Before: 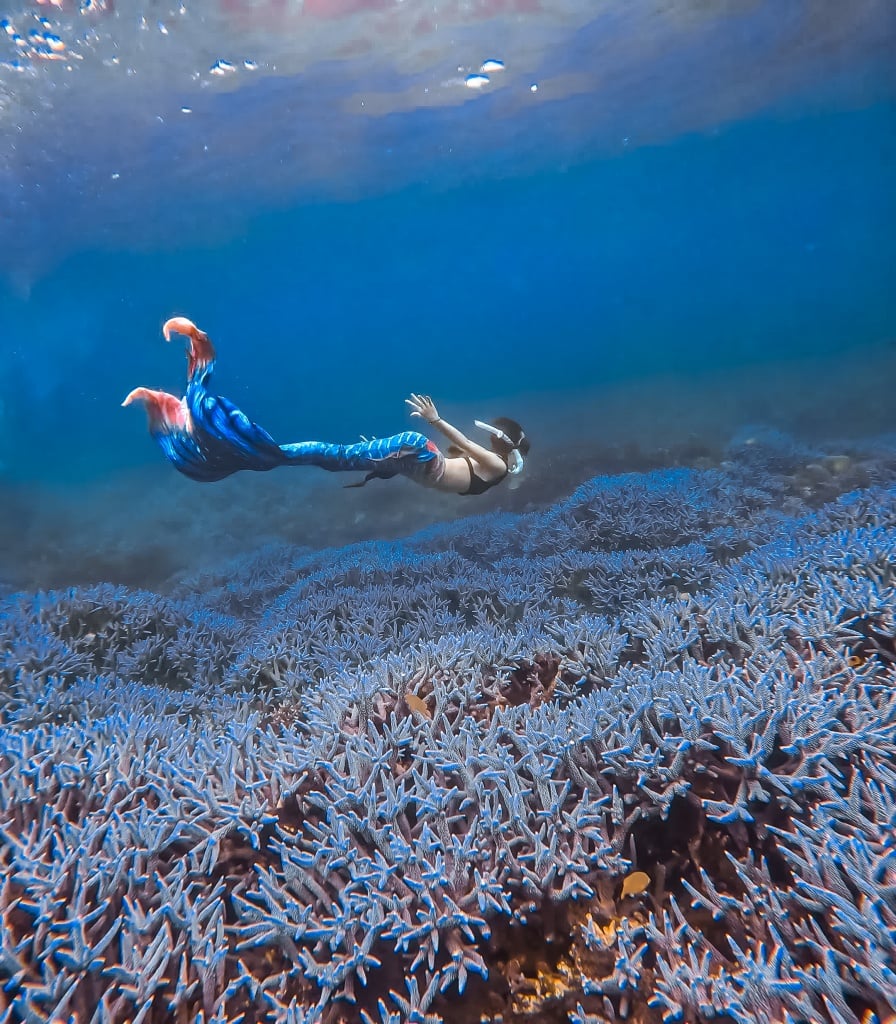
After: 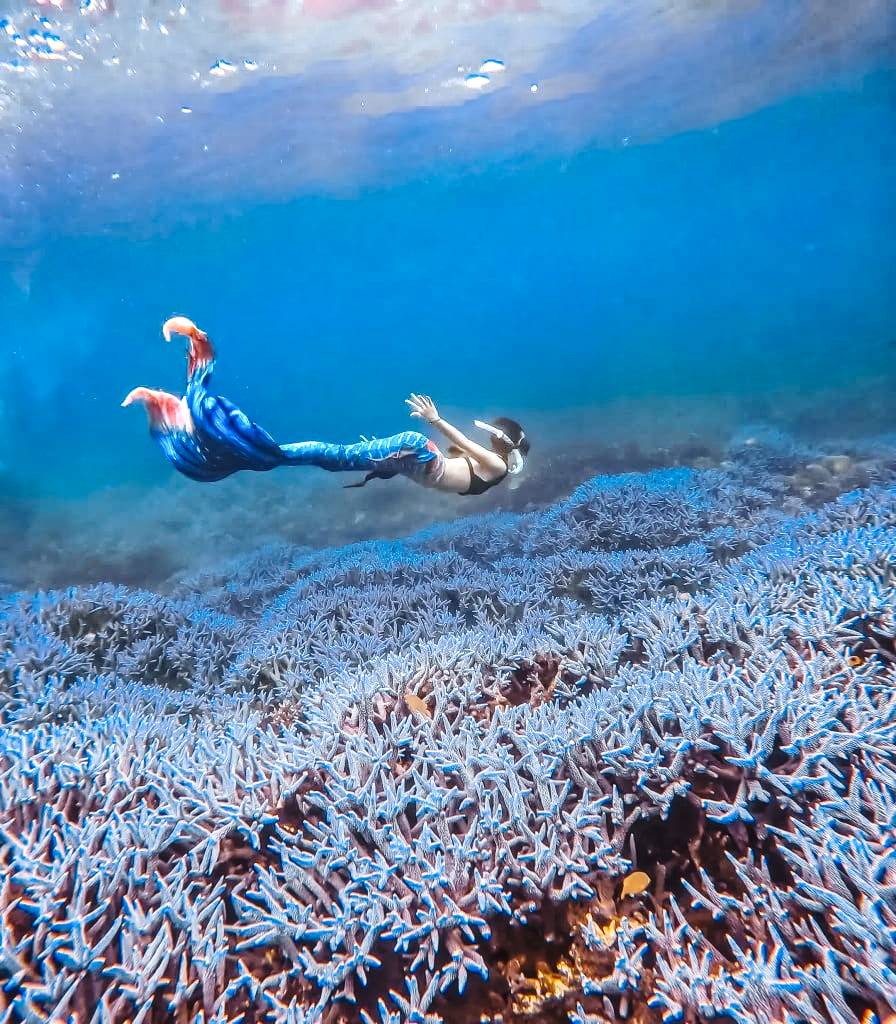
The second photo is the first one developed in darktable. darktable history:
tone equalizer: edges refinement/feathering 500, mask exposure compensation -1.57 EV, preserve details no
local contrast: on, module defaults
base curve: curves: ch0 [(0, 0) (0.028, 0.03) (0.121, 0.232) (0.46, 0.748) (0.859, 0.968) (1, 1)], preserve colors none
